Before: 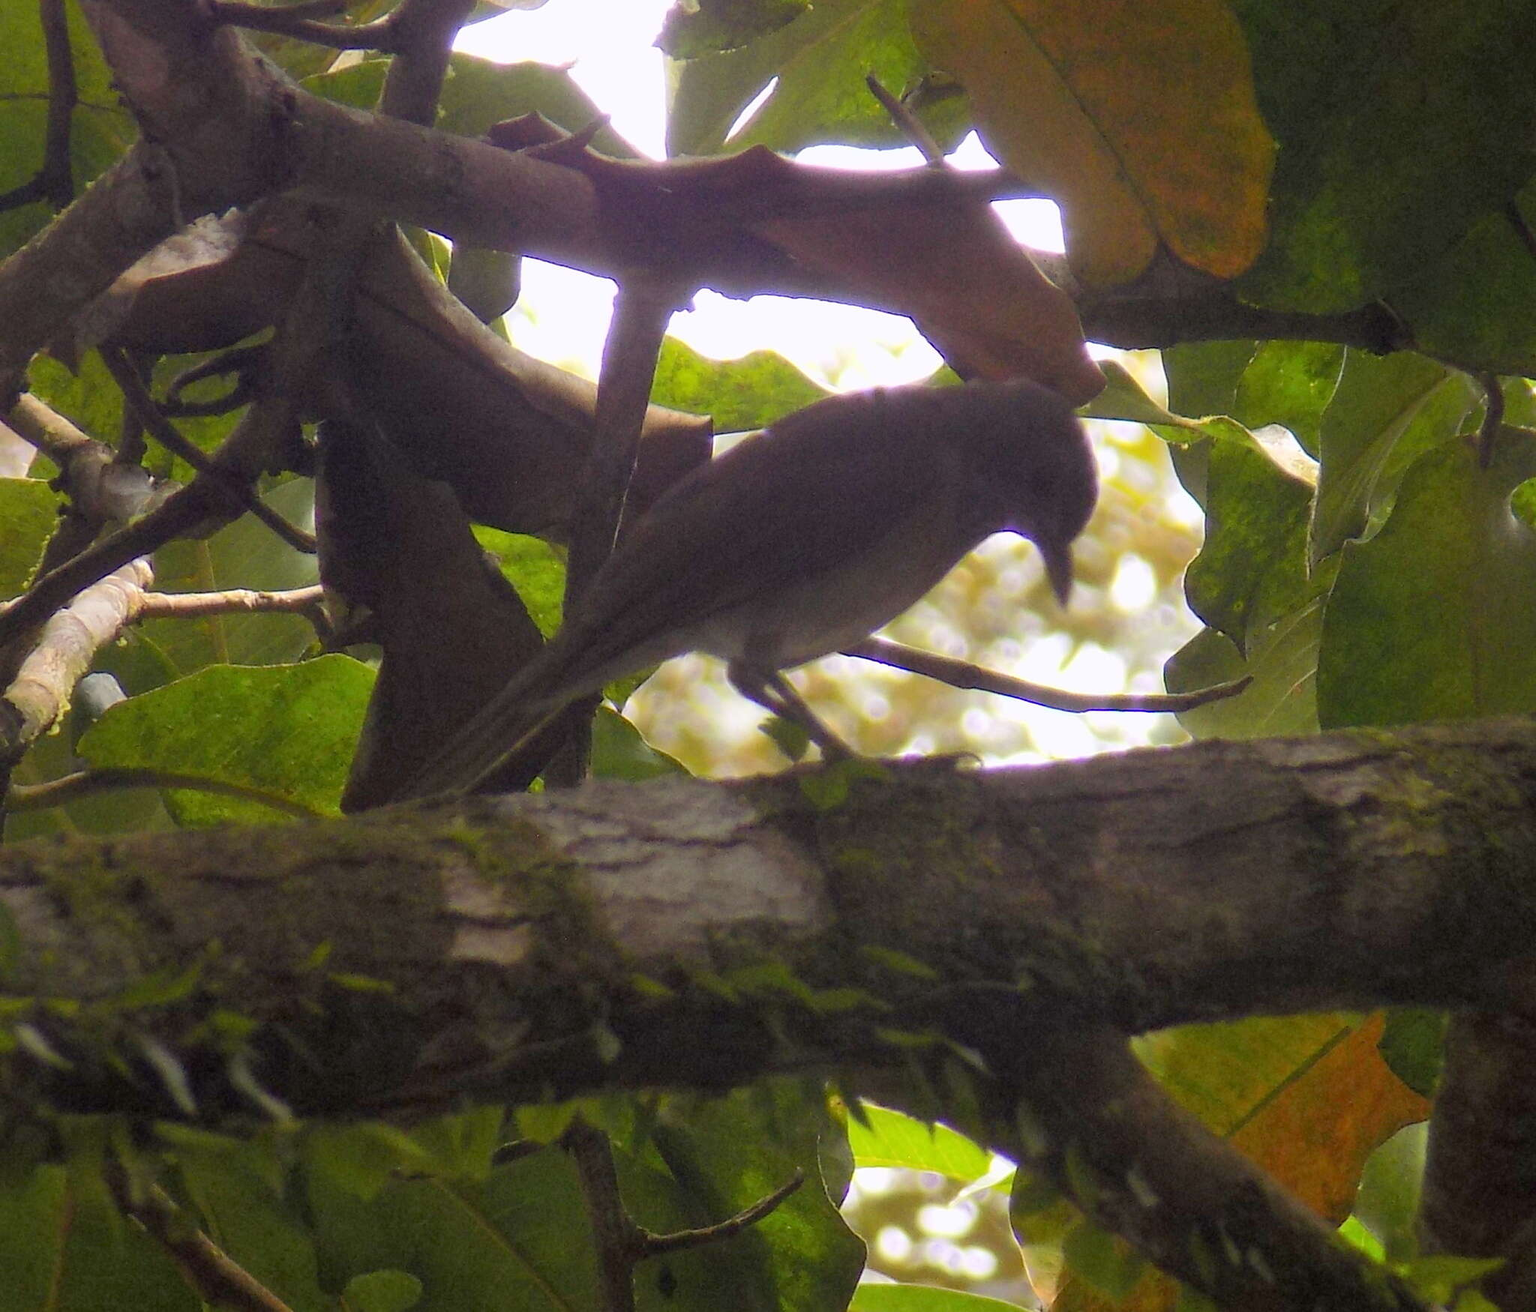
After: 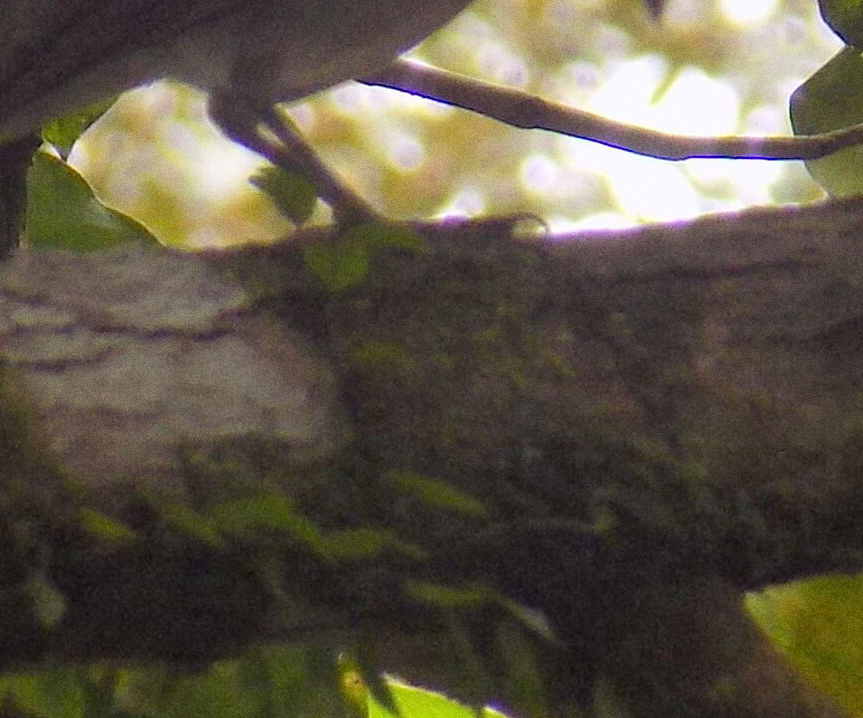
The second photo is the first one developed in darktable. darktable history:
crop: left 37.221%, top 45.169%, right 20.63%, bottom 13.777%
grain: coarseness 8.68 ISO, strength 31.94%
